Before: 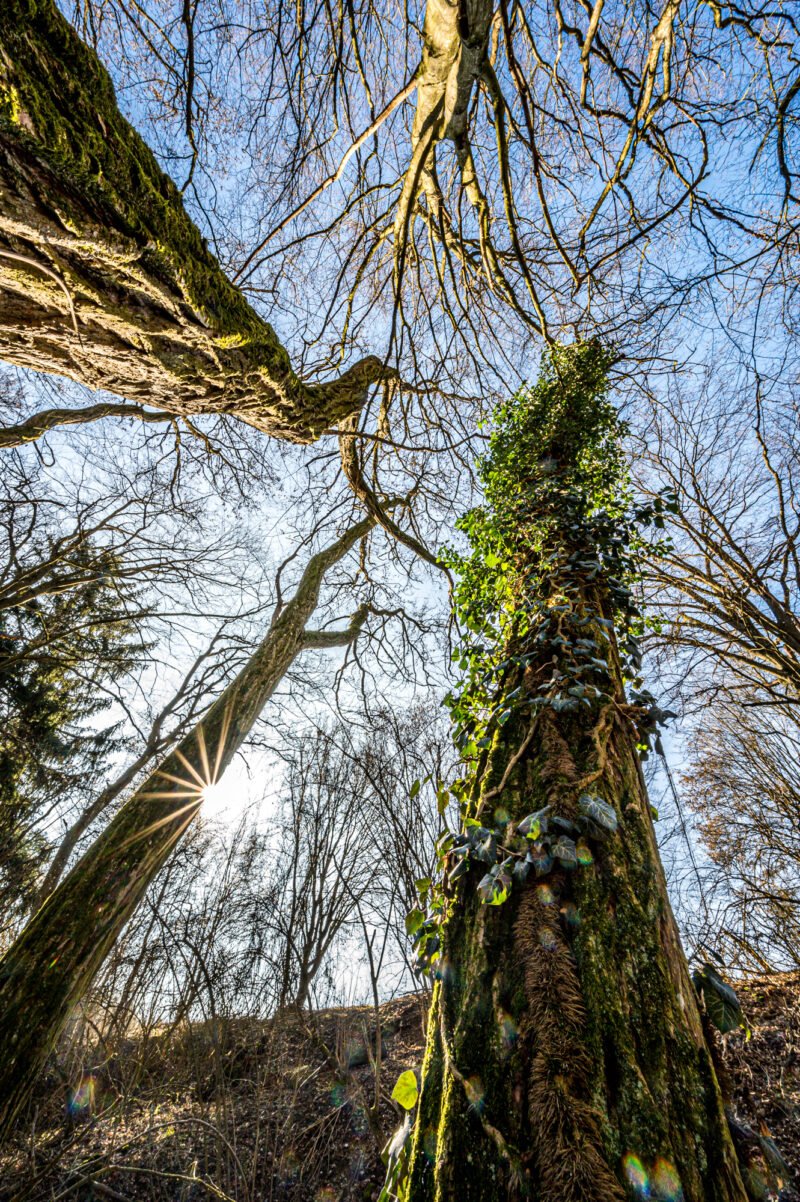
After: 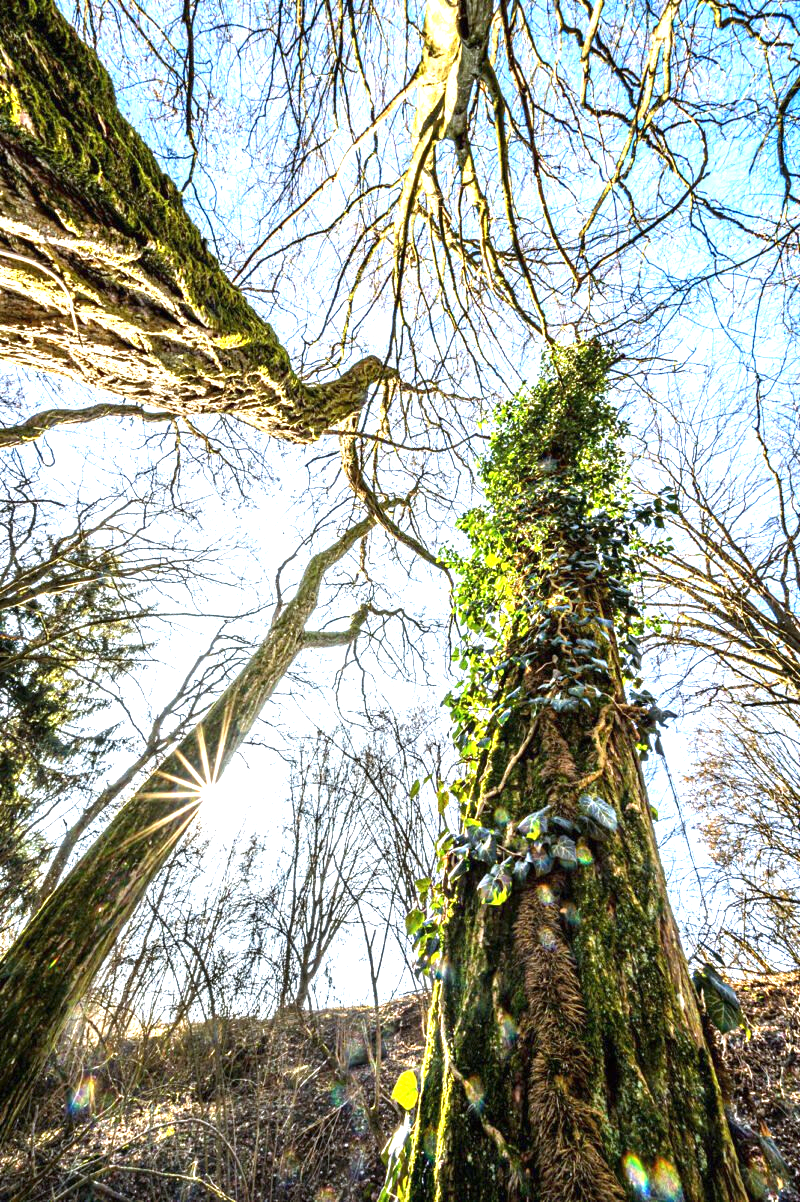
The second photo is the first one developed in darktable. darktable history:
white balance: red 0.967, blue 1.049
exposure: black level correction 0, exposure 1.5 EV, compensate exposure bias true, compensate highlight preservation false
